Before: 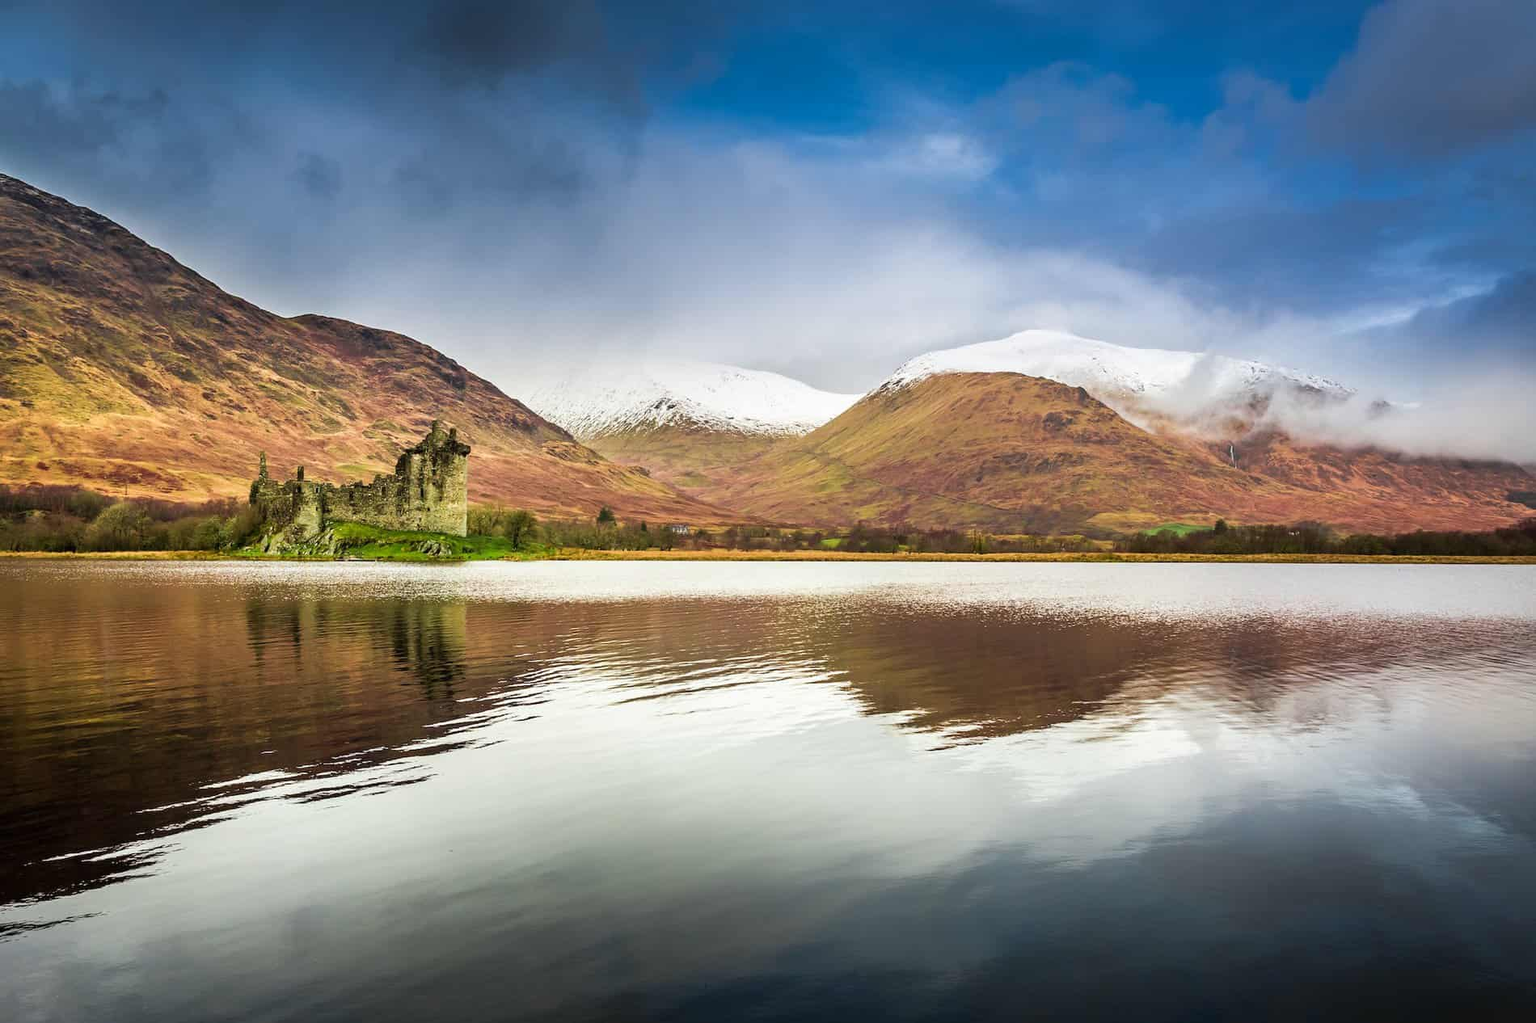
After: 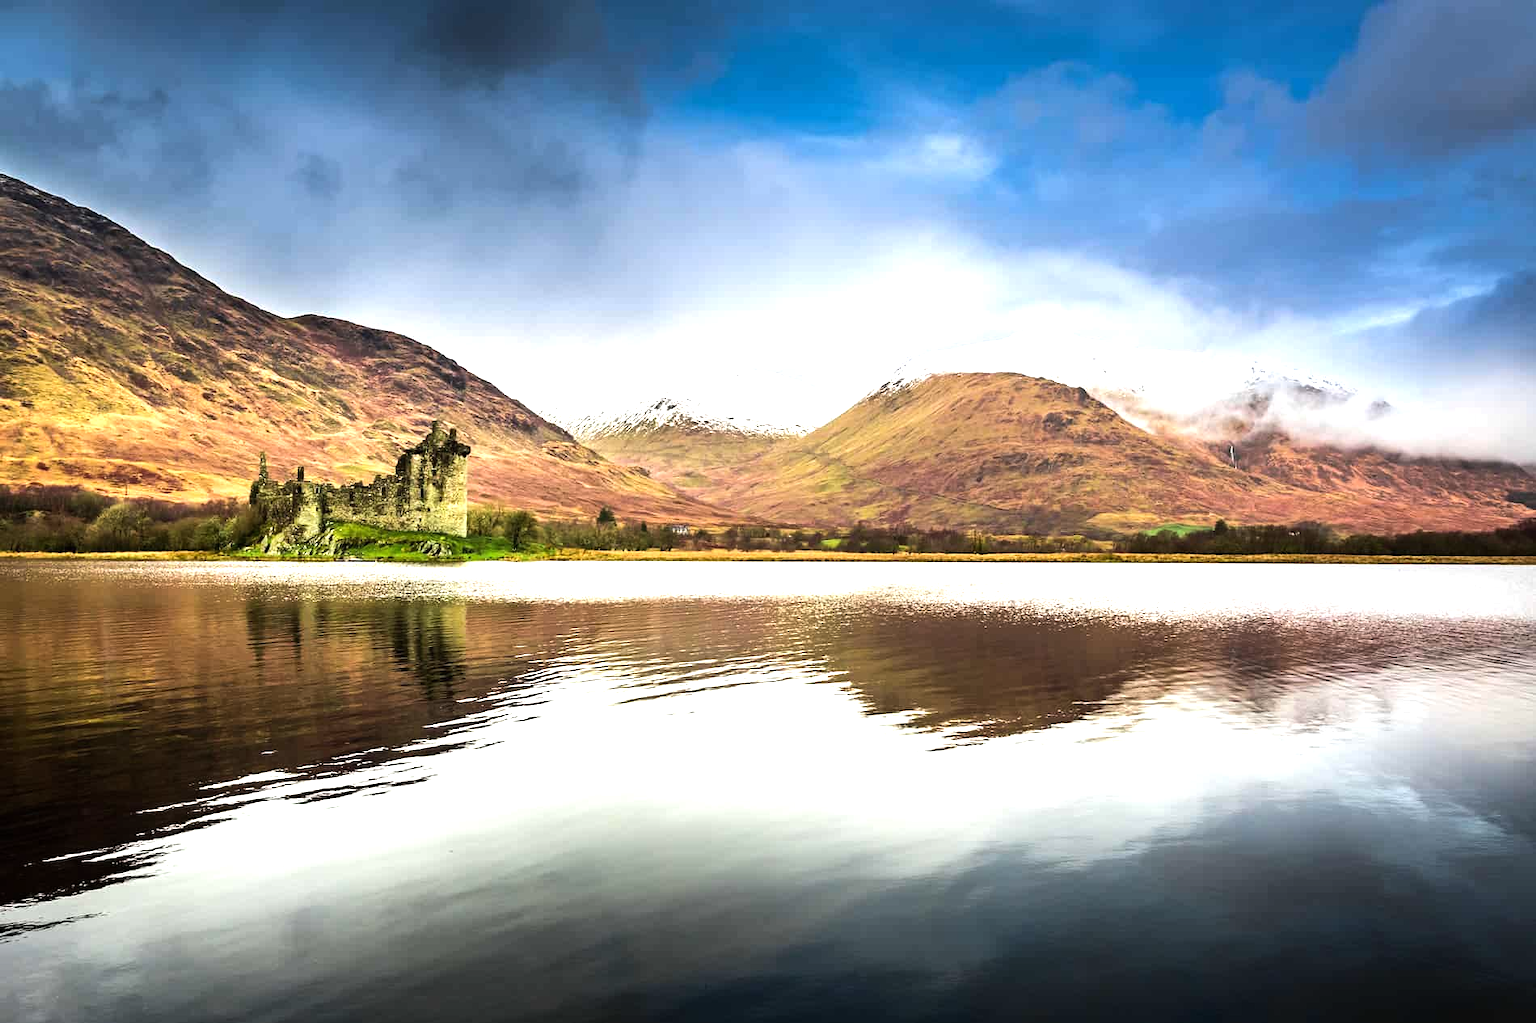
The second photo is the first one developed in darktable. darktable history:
exposure: exposure 0.2 EV, compensate highlight preservation false
tone equalizer: -8 EV -0.75 EV, -7 EV -0.7 EV, -6 EV -0.6 EV, -5 EV -0.4 EV, -3 EV 0.4 EV, -2 EV 0.6 EV, -1 EV 0.7 EV, +0 EV 0.75 EV, edges refinement/feathering 500, mask exposure compensation -1.57 EV, preserve details no
